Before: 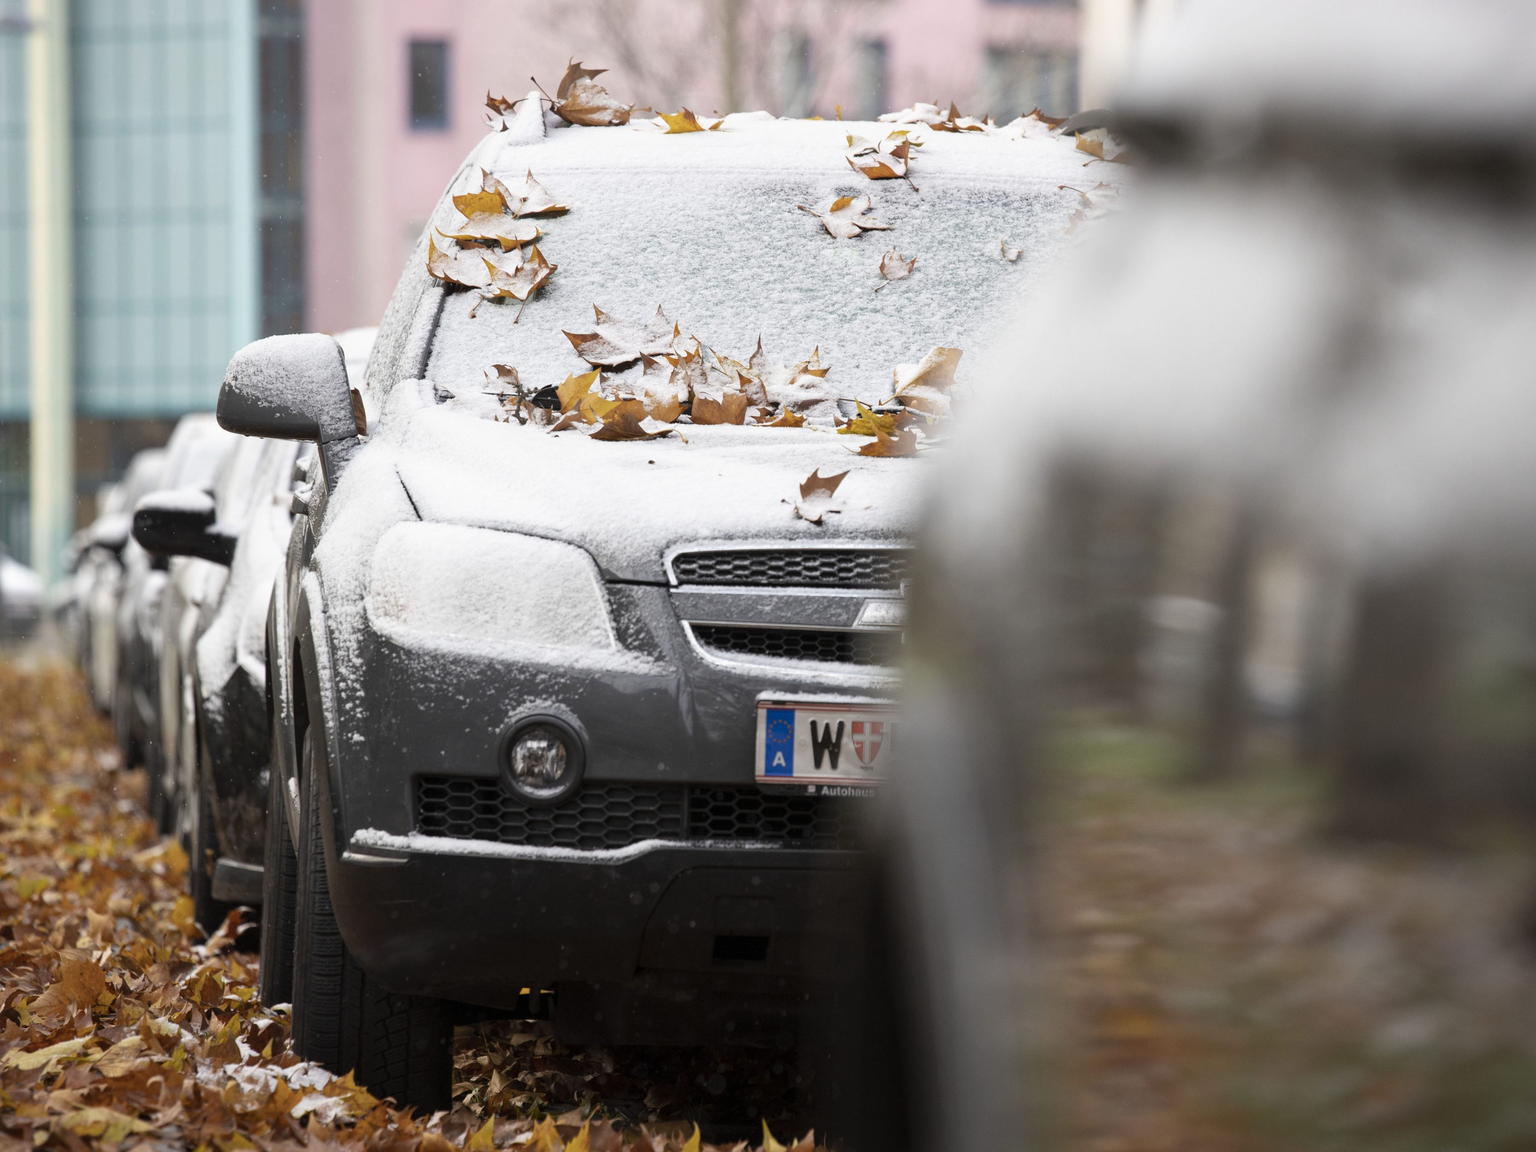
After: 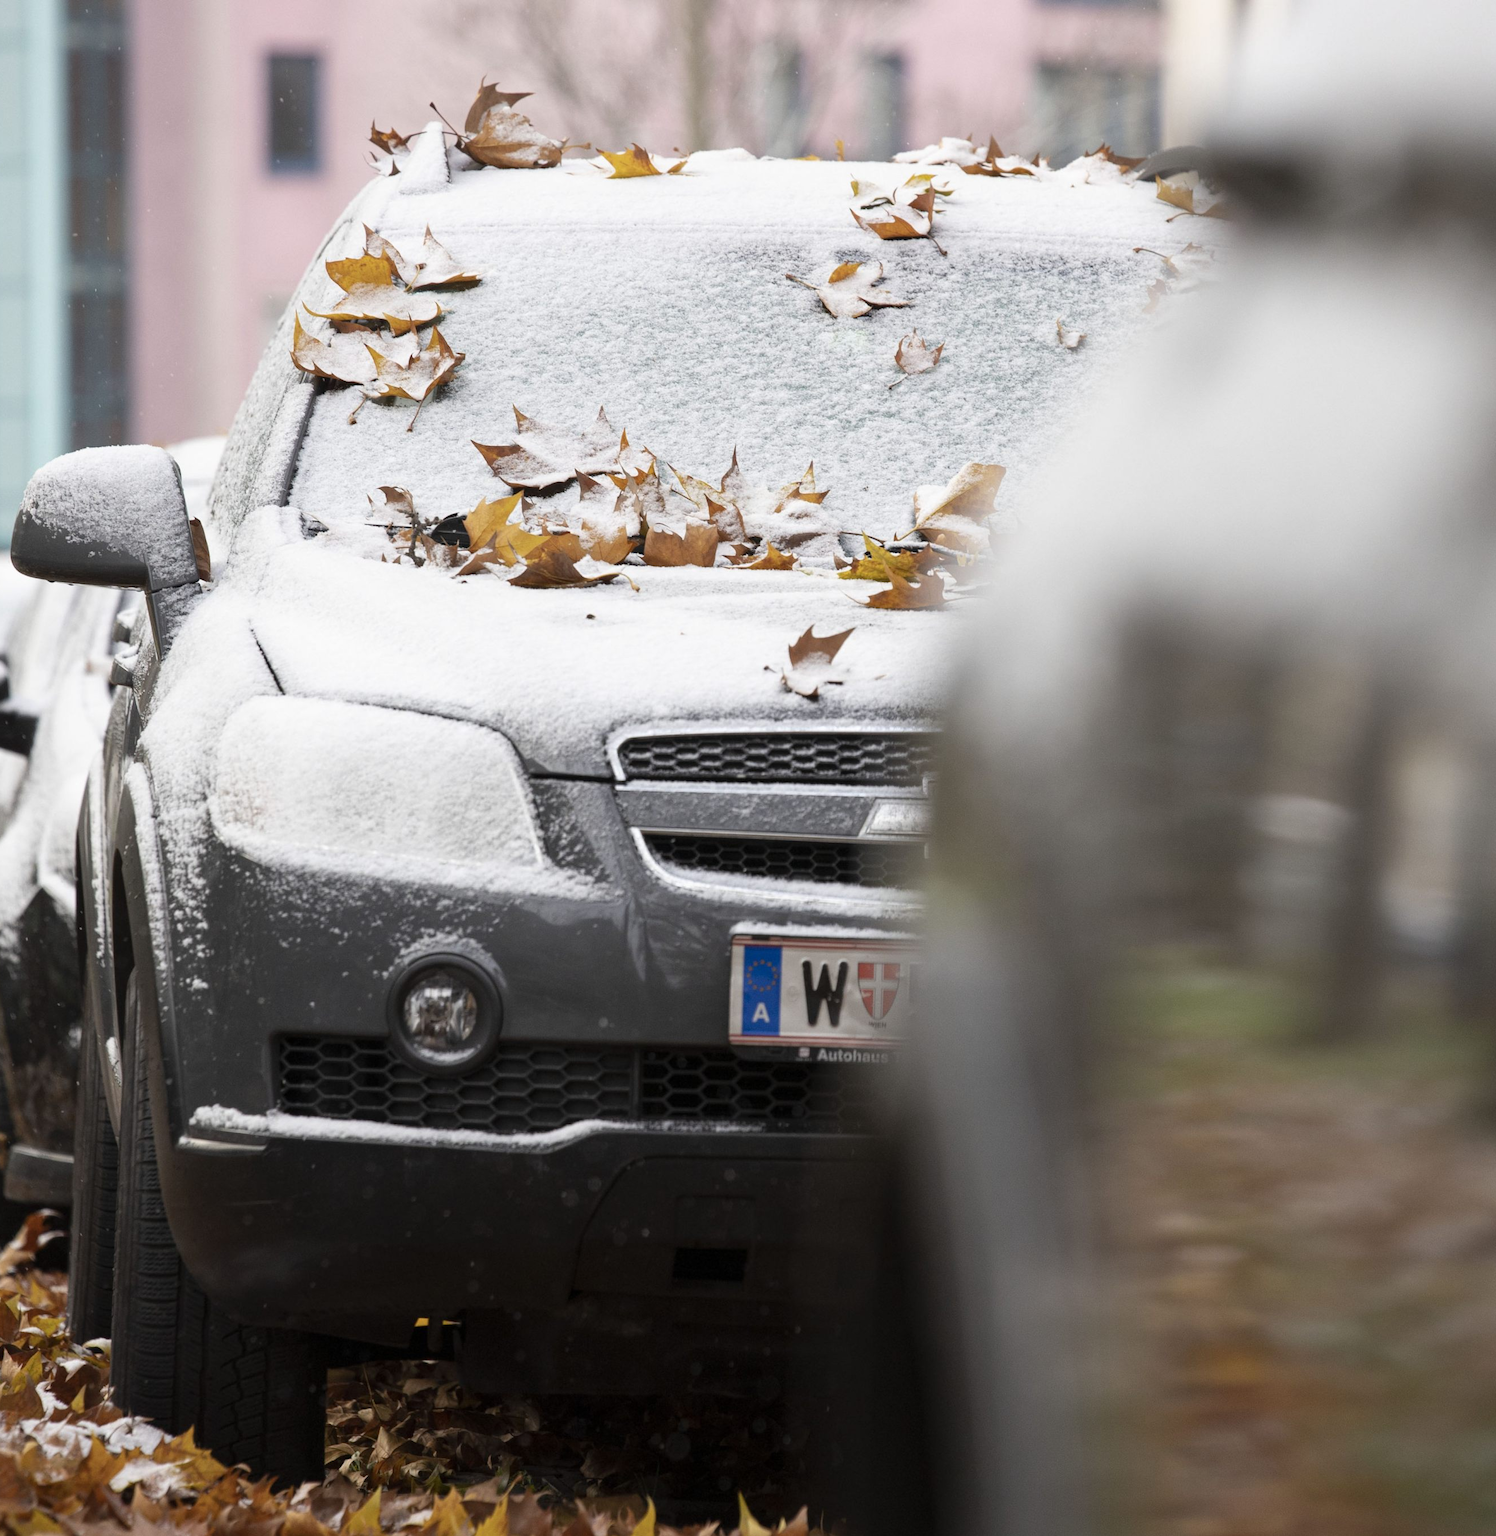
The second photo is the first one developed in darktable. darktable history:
crop: left 13.617%, top 0%, right 13.32%
